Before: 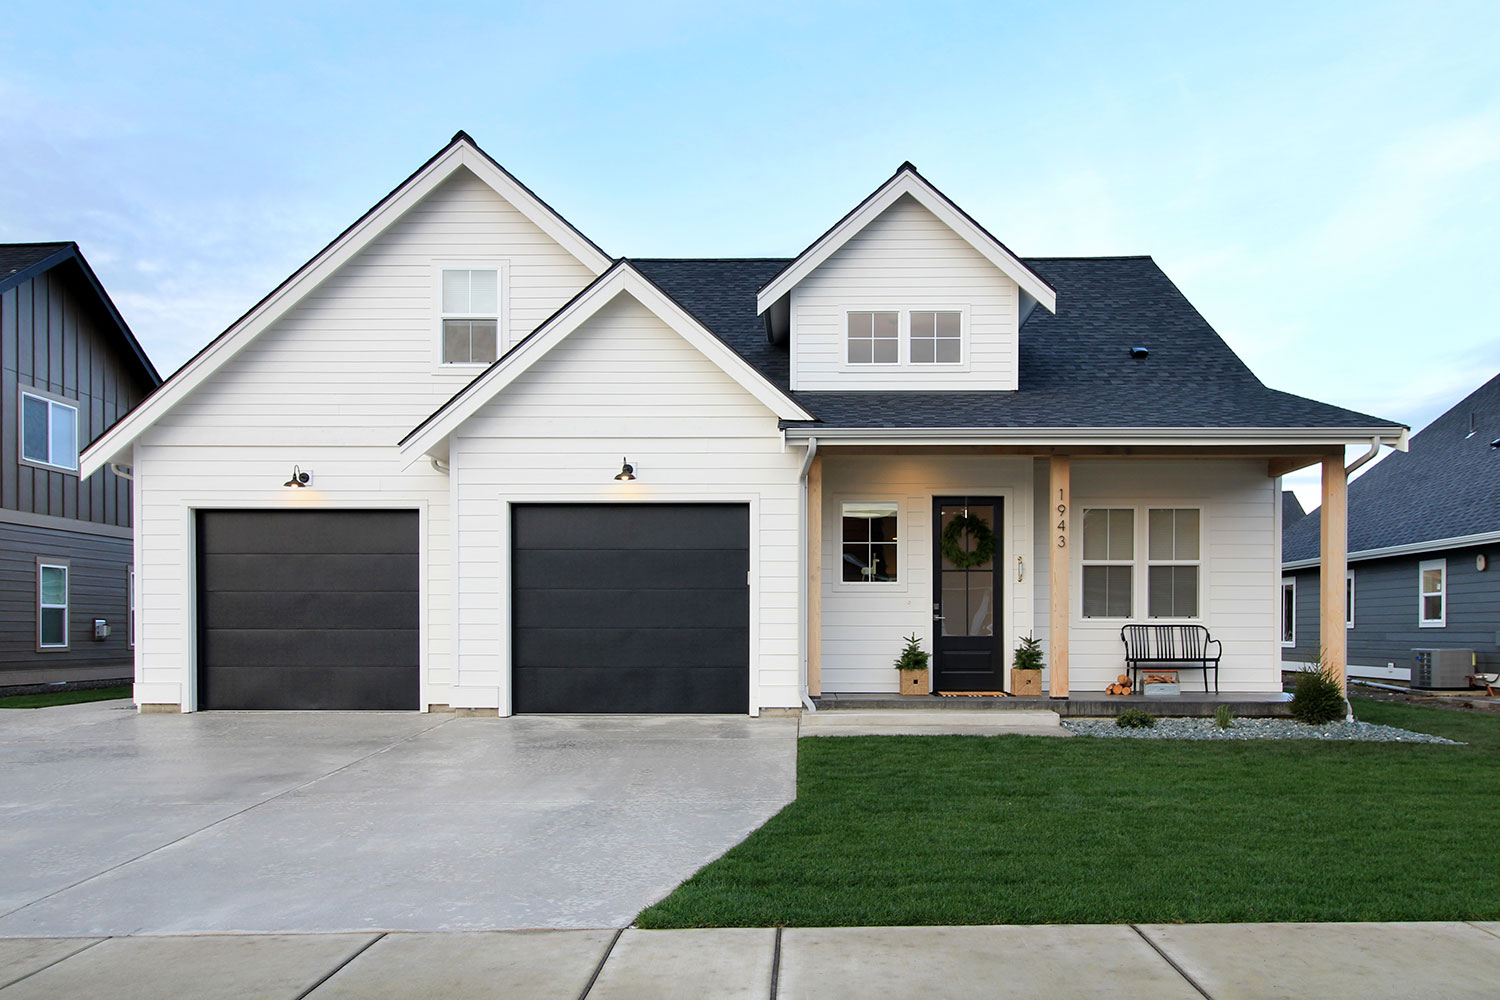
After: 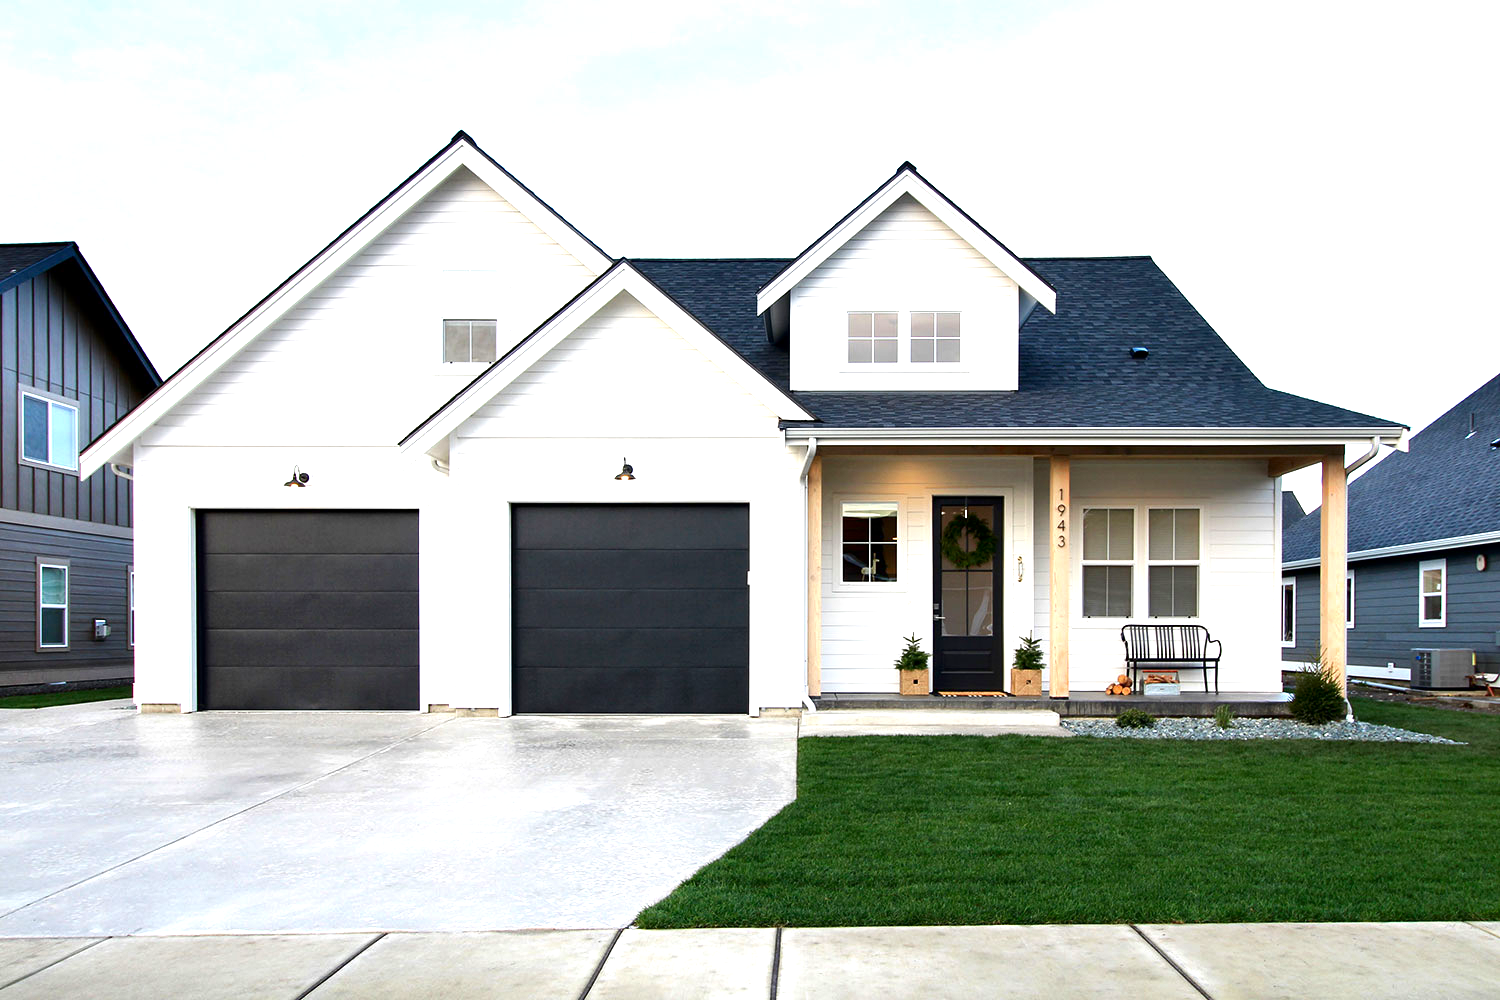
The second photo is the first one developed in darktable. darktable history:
contrast brightness saturation: contrast 0.068, brightness -0.133, saturation 0.049
exposure: black level correction 0.001, exposure 1.041 EV, compensate highlight preservation false
tone equalizer: edges refinement/feathering 500, mask exposure compensation -1.57 EV, preserve details no
